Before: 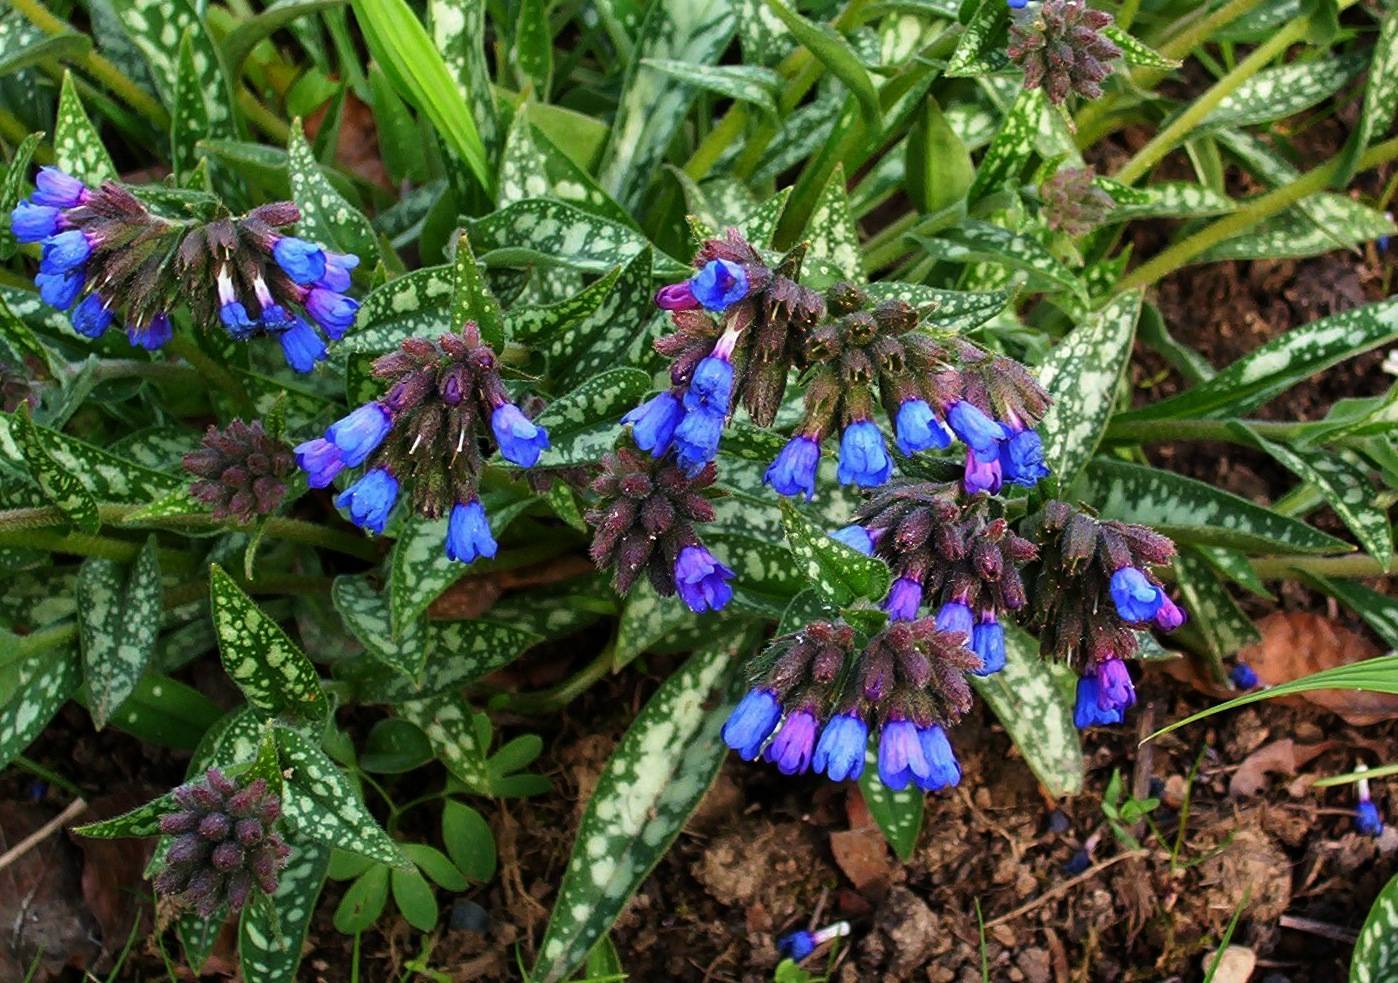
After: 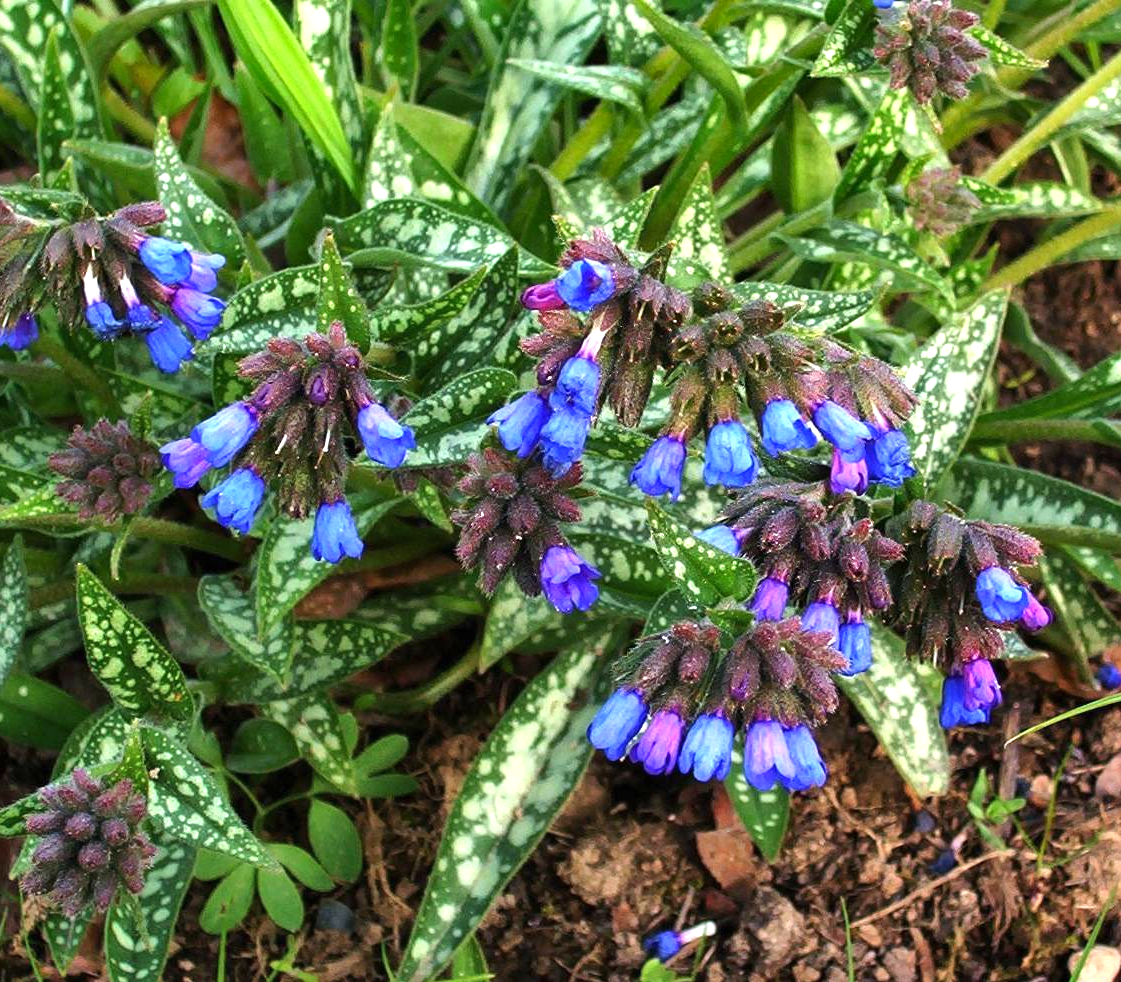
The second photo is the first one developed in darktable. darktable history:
shadows and highlights: white point adjustment 0.1, highlights -70, soften with gaussian
exposure: black level correction 0, exposure 0.7 EV, compensate exposure bias true, compensate highlight preservation false
crop and rotate: left 9.597%, right 10.195%
